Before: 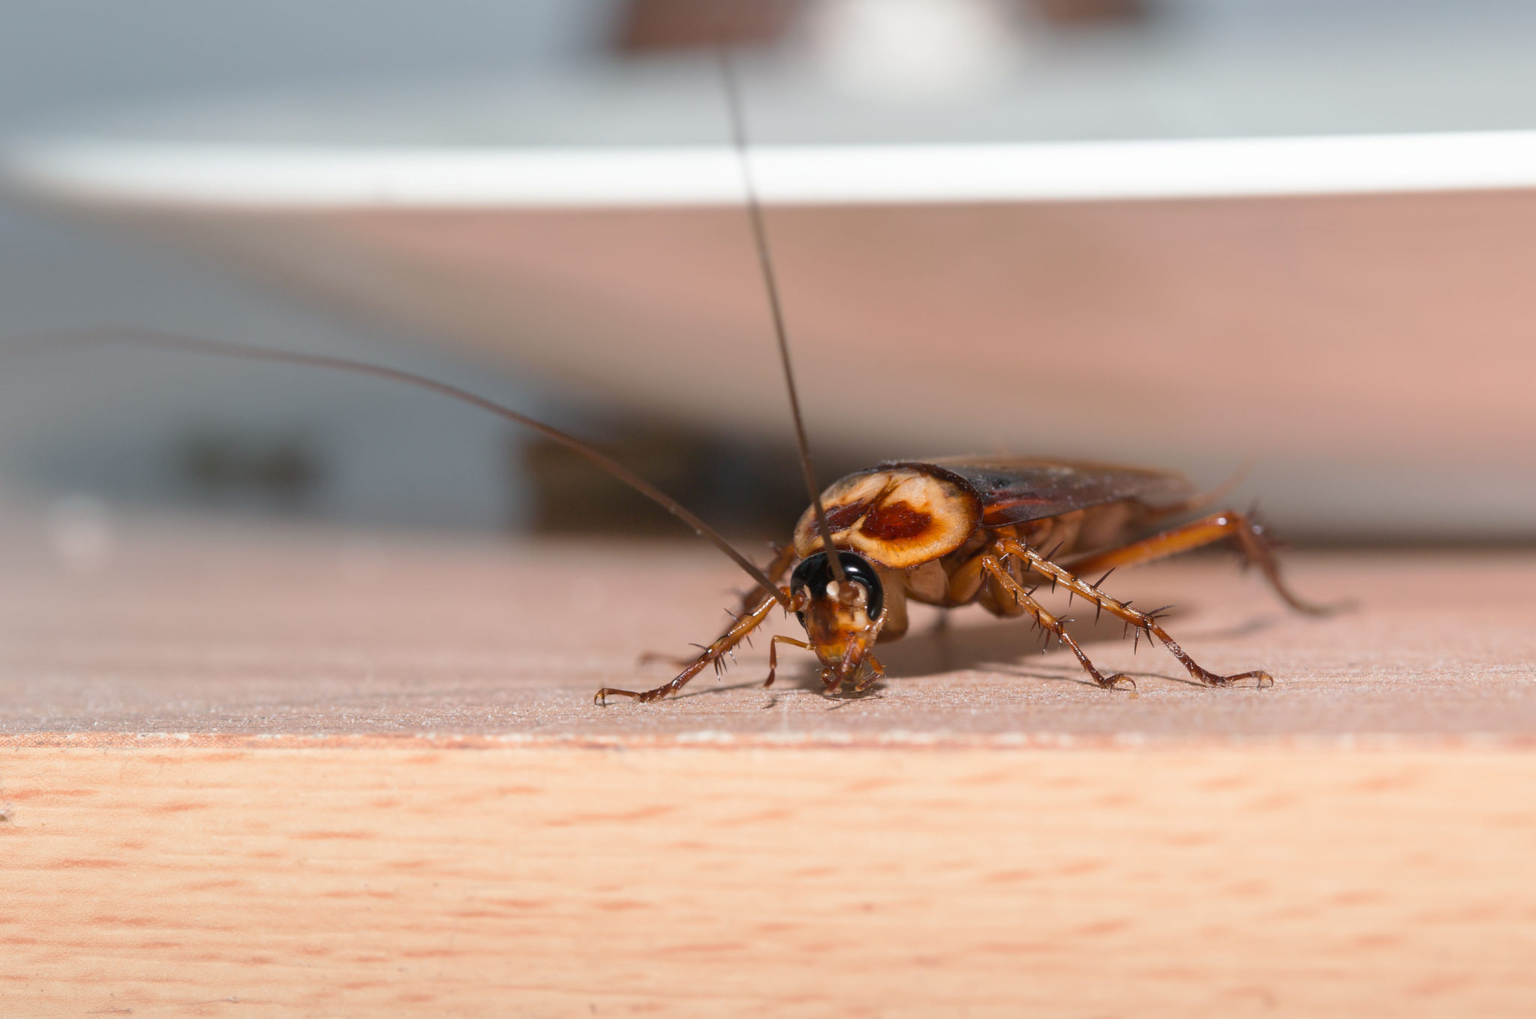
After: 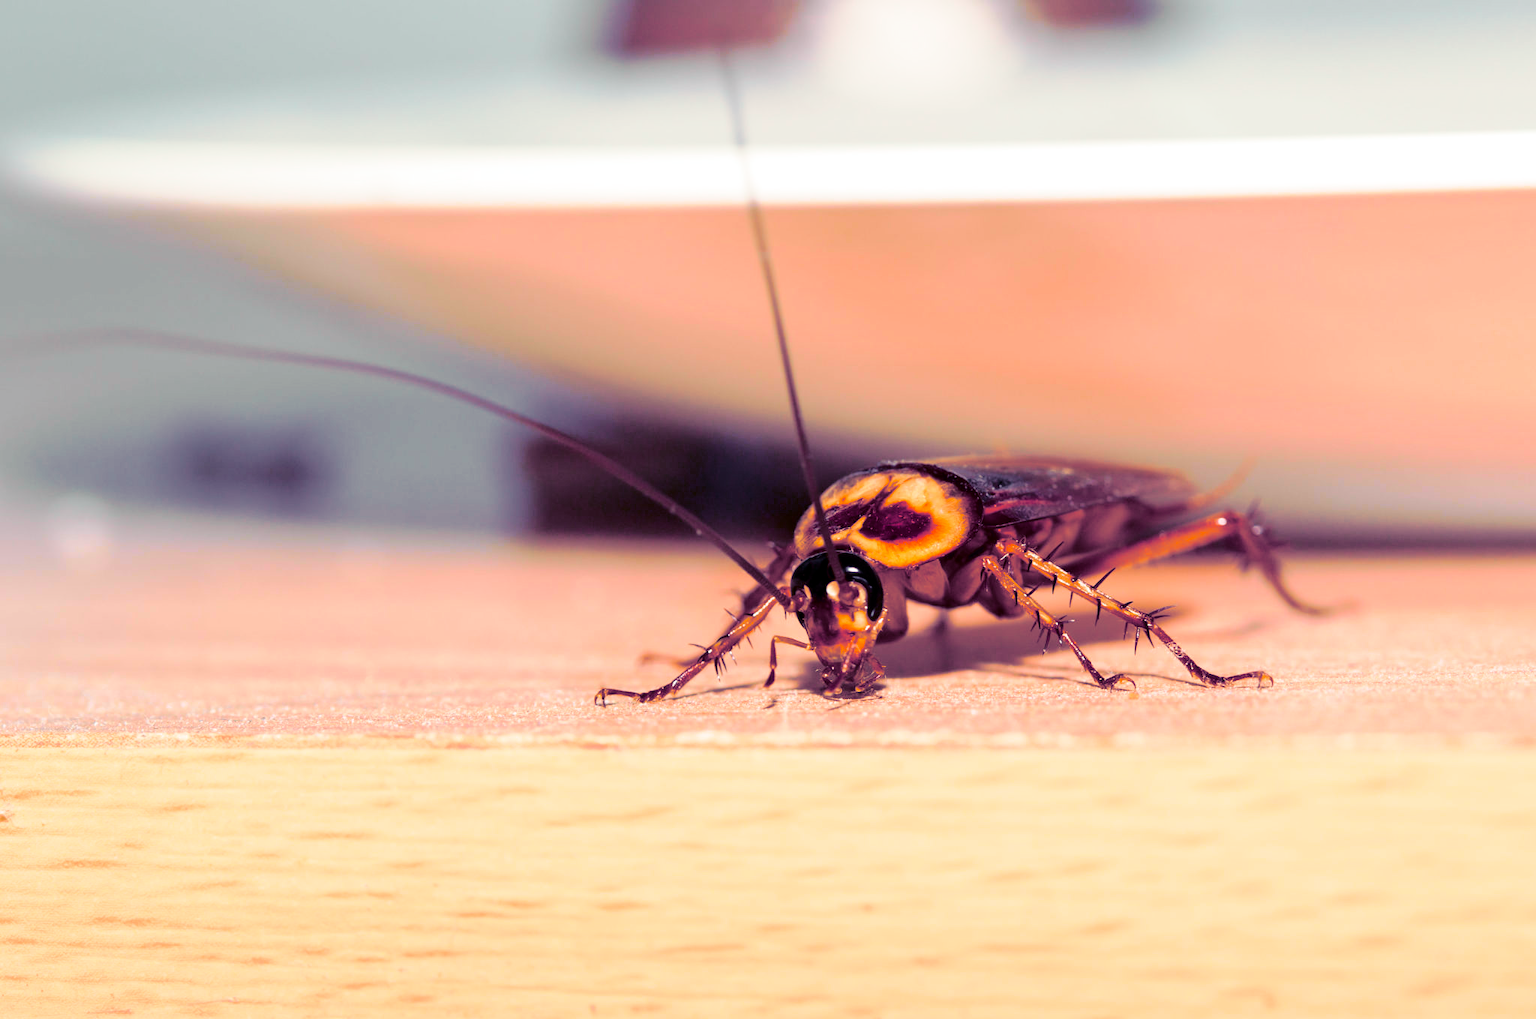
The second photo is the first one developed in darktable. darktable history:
split-toning: shadows › hue 255.6°, shadows › saturation 0.66, highlights › hue 43.2°, highlights › saturation 0.68, balance -50.1
color balance rgb: global offset › luminance -0.51%, perceptual saturation grading › global saturation 27.53%, perceptual saturation grading › highlights -25%, perceptual saturation grading › shadows 25%, perceptual brilliance grading › highlights 6.62%, perceptual brilliance grading › mid-tones 17.07%, perceptual brilliance grading › shadows -5.23%
tone equalizer: on, module defaults
tone curve: curves: ch0 [(0, 0) (0.062, 0.023) (0.168, 0.142) (0.359, 0.44) (0.469, 0.544) (0.634, 0.722) (0.839, 0.909) (0.998, 0.978)]; ch1 [(0, 0) (0.437, 0.453) (0.472, 0.47) (0.502, 0.504) (0.527, 0.546) (0.568, 0.619) (0.608, 0.665) (0.669, 0.748) (0.859, 0.899) (1, 1)]; ch2 [(0, 0) (0.33, 0.301) (0.421, 0.443) (0.473, 0.498) (0.509, 0.5) (0.535, 0.564) (0.575, 0.625) (0.608, 0.676) (1, 1)], color space Lab, independent channels, preserve colors none
